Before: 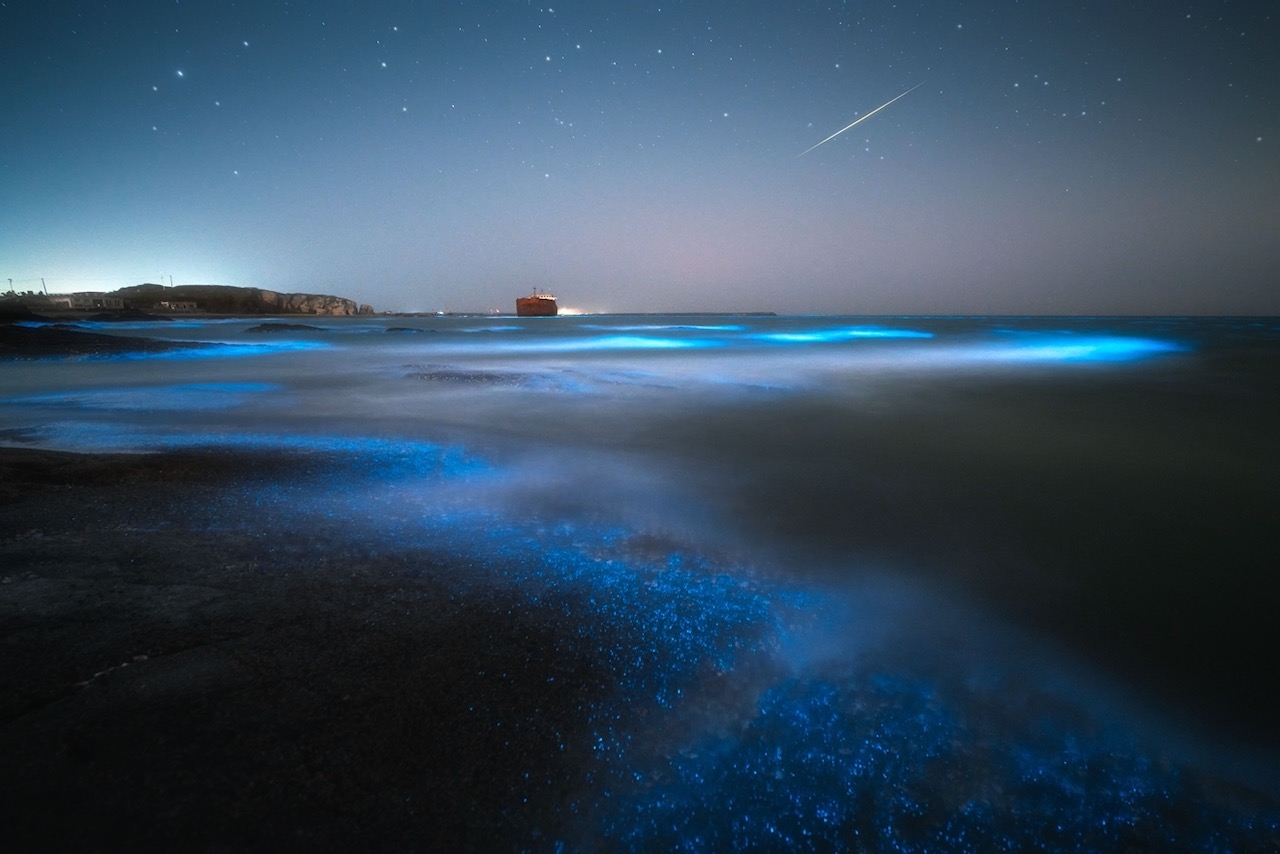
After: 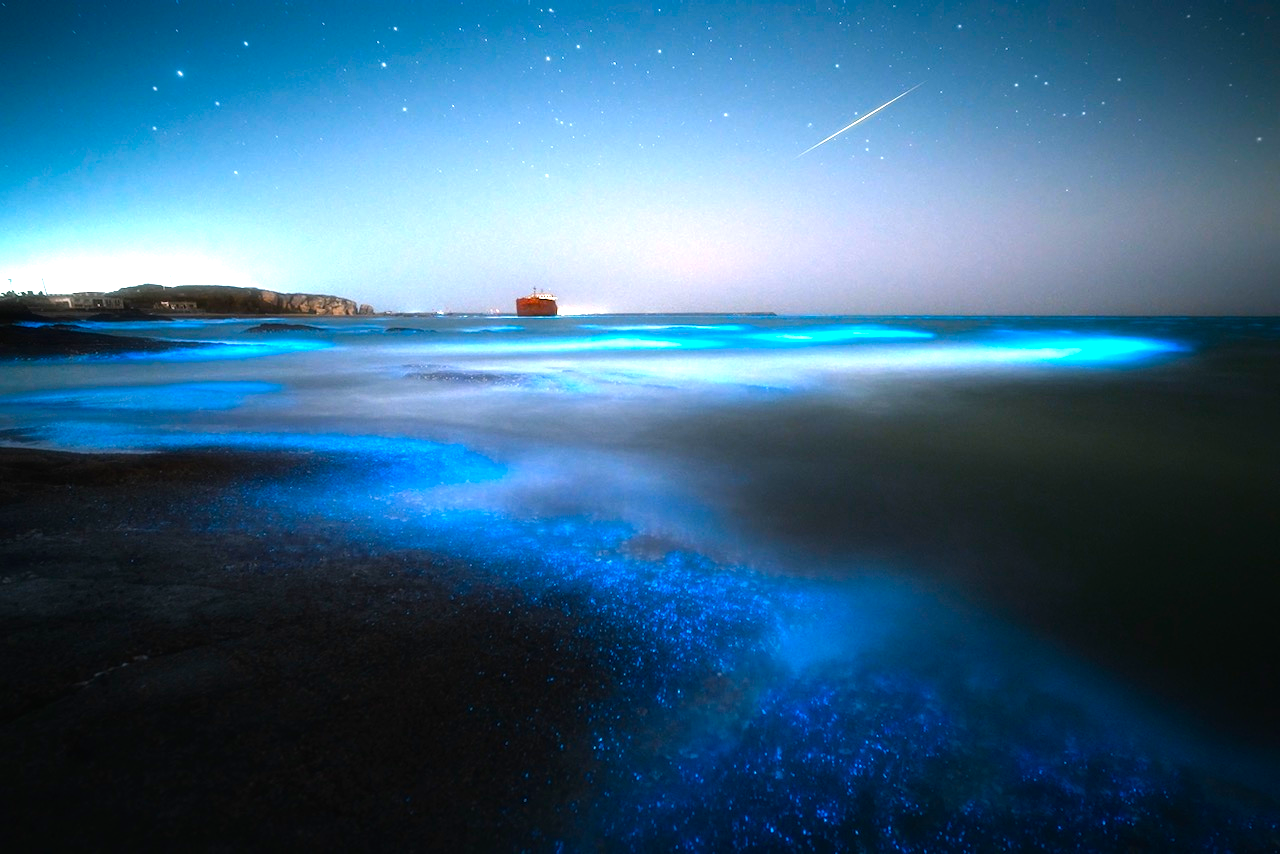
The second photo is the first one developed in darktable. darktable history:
color balance rgb: power › hue 328.57°, perceptual saturation grading › global saturation 0.376%, perceptual saturation grading › mid-tones 6.304%, perceptual saturation grading › shadows 71.322%, perceptual brilliance grading › global brilliance 18.713%, global vibrance 20%
tone equalizer: -8 EV -0.738 EV, -7 EV -0.72 EV, -6 EV -0.636 EV, -5 EV -0.386 EV, -3 EV 0.4 EV, -2 EV 0.6 EV, -1 EV 0.691 EV, +0 EV 0.755 EV, mask exposure compensation -0.492 EV
